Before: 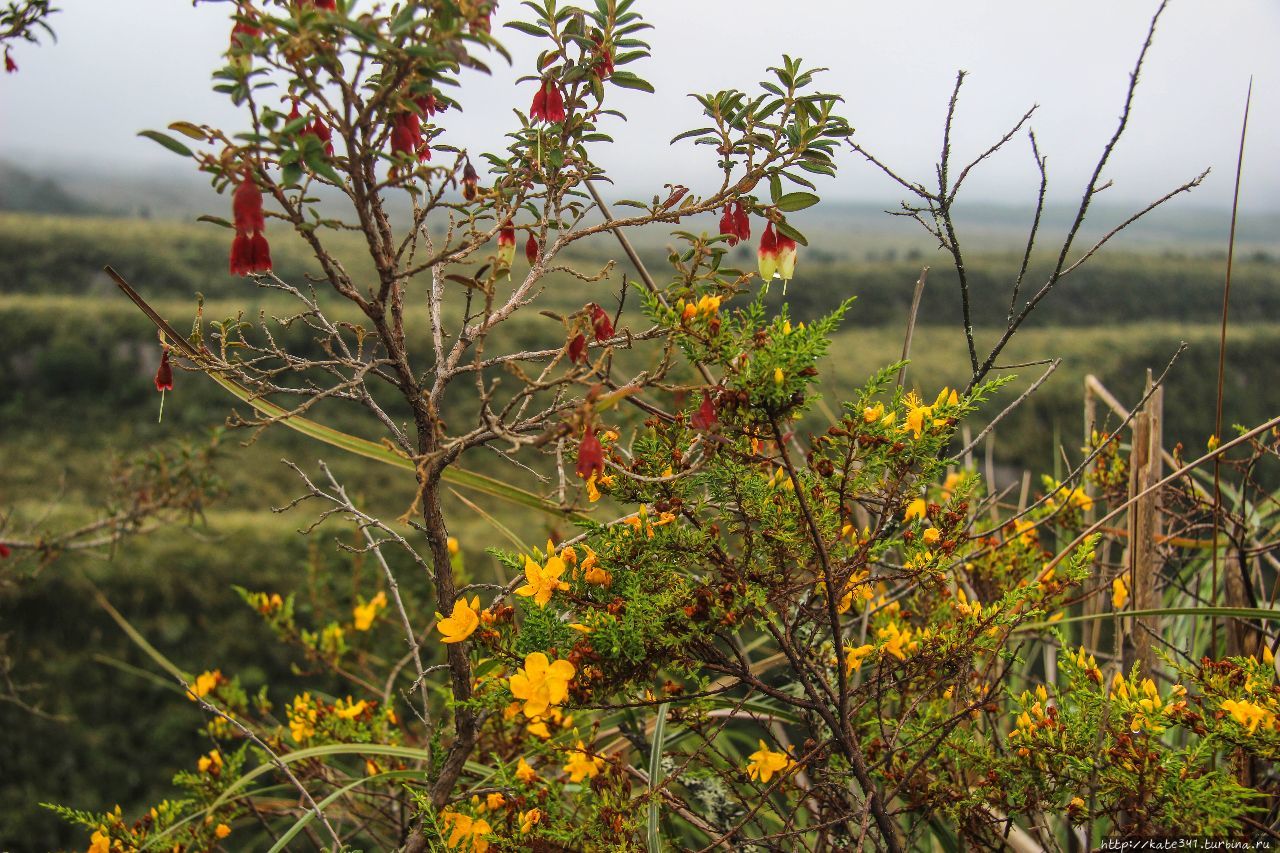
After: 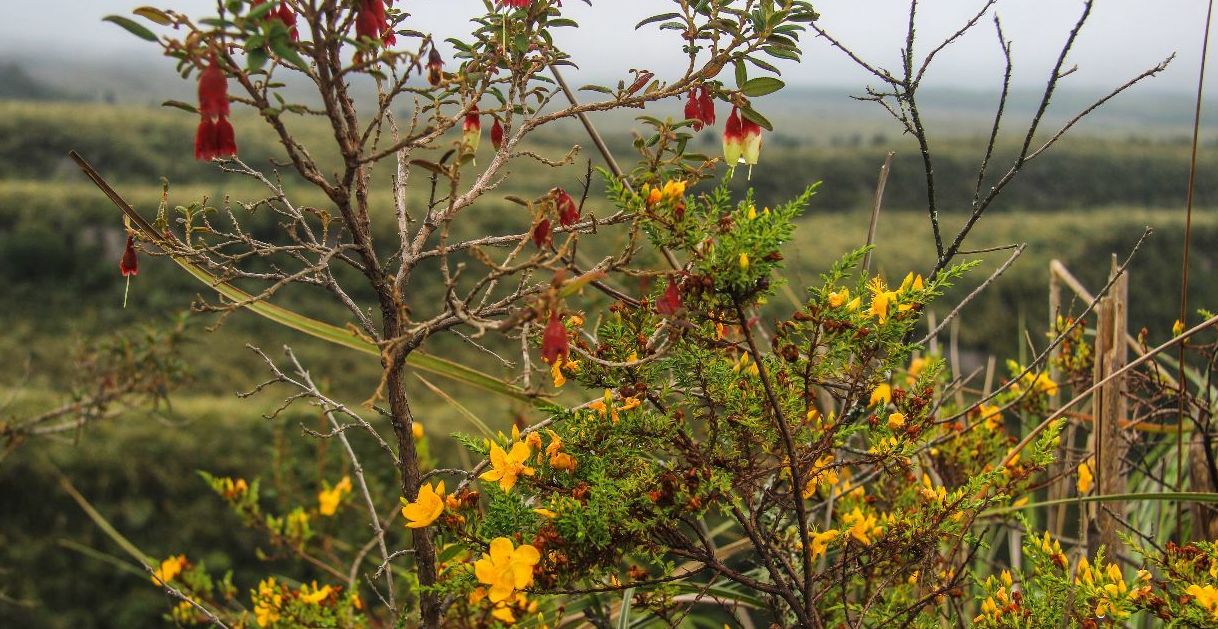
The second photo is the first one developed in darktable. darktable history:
crop and rotate: left 2.804%, top 13.511%, right 2.016%, bottom 12.686%
